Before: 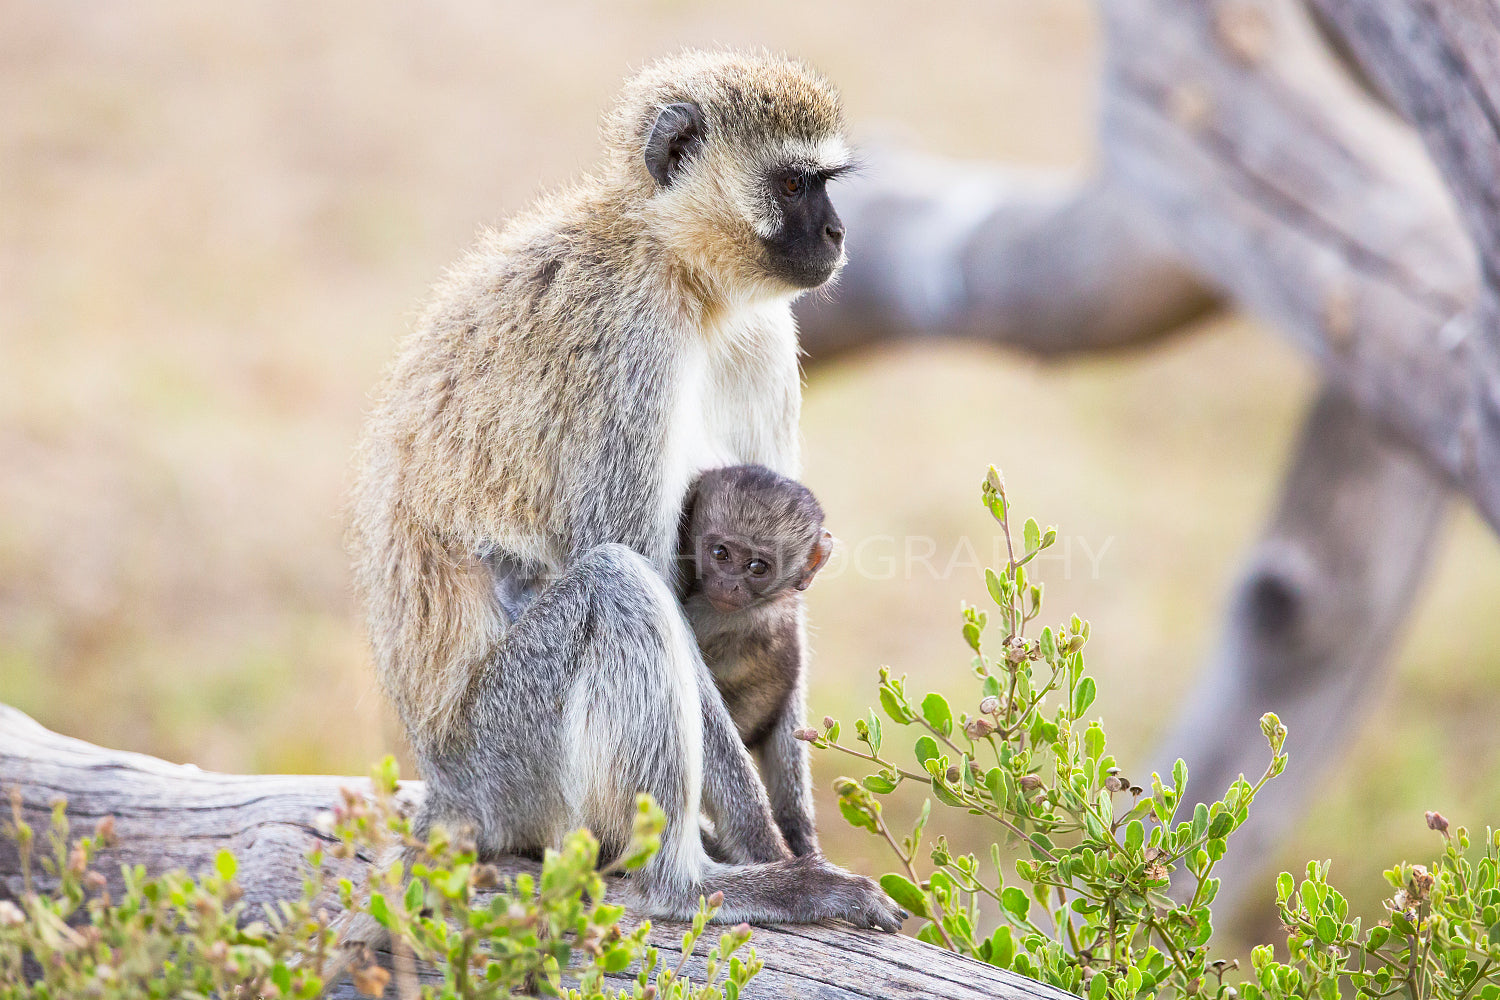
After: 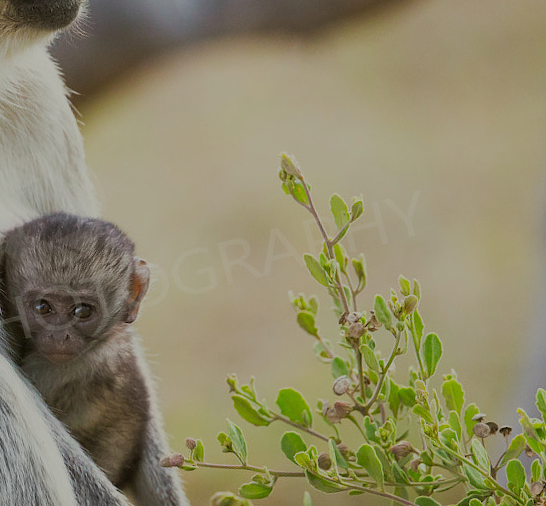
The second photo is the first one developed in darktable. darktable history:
rotate and perspective: rotation -14.8°, crop left 0.1, crop right 0.903, crop top 0.25, crop bottom 0.748
crop: left 45.721%, top 13.393%, right 14.118%, bottom 10.01%
exposure: exposure -1 EV, compensate highlight preservation false
color balance: mode lift, gamma, gain (sRGB), lift [1.04, 1, 1, 0.97], gamma [1.01, 1, 1, 0.97], gain [0.96, 1, 1, 0.97]
